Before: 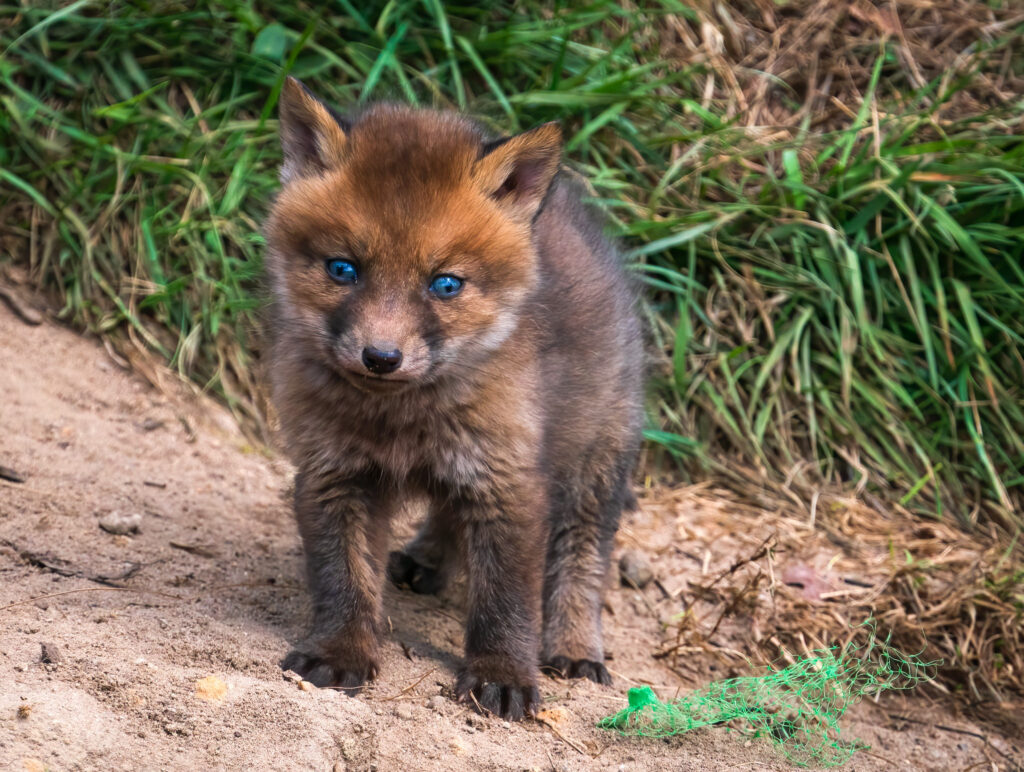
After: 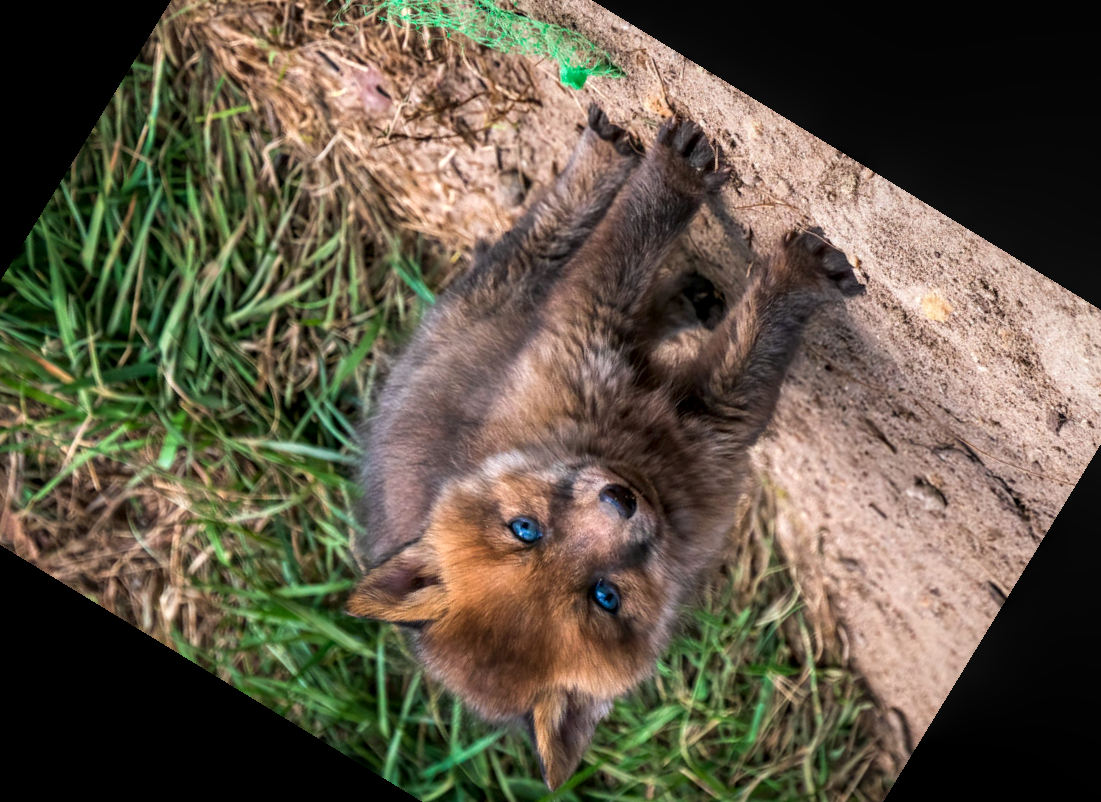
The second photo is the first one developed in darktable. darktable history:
crop and rotate: angle 148.68°, left 9.111%, top 15.603%, right 4.588%, bottom 17.041%
local contrast: detail 130%
